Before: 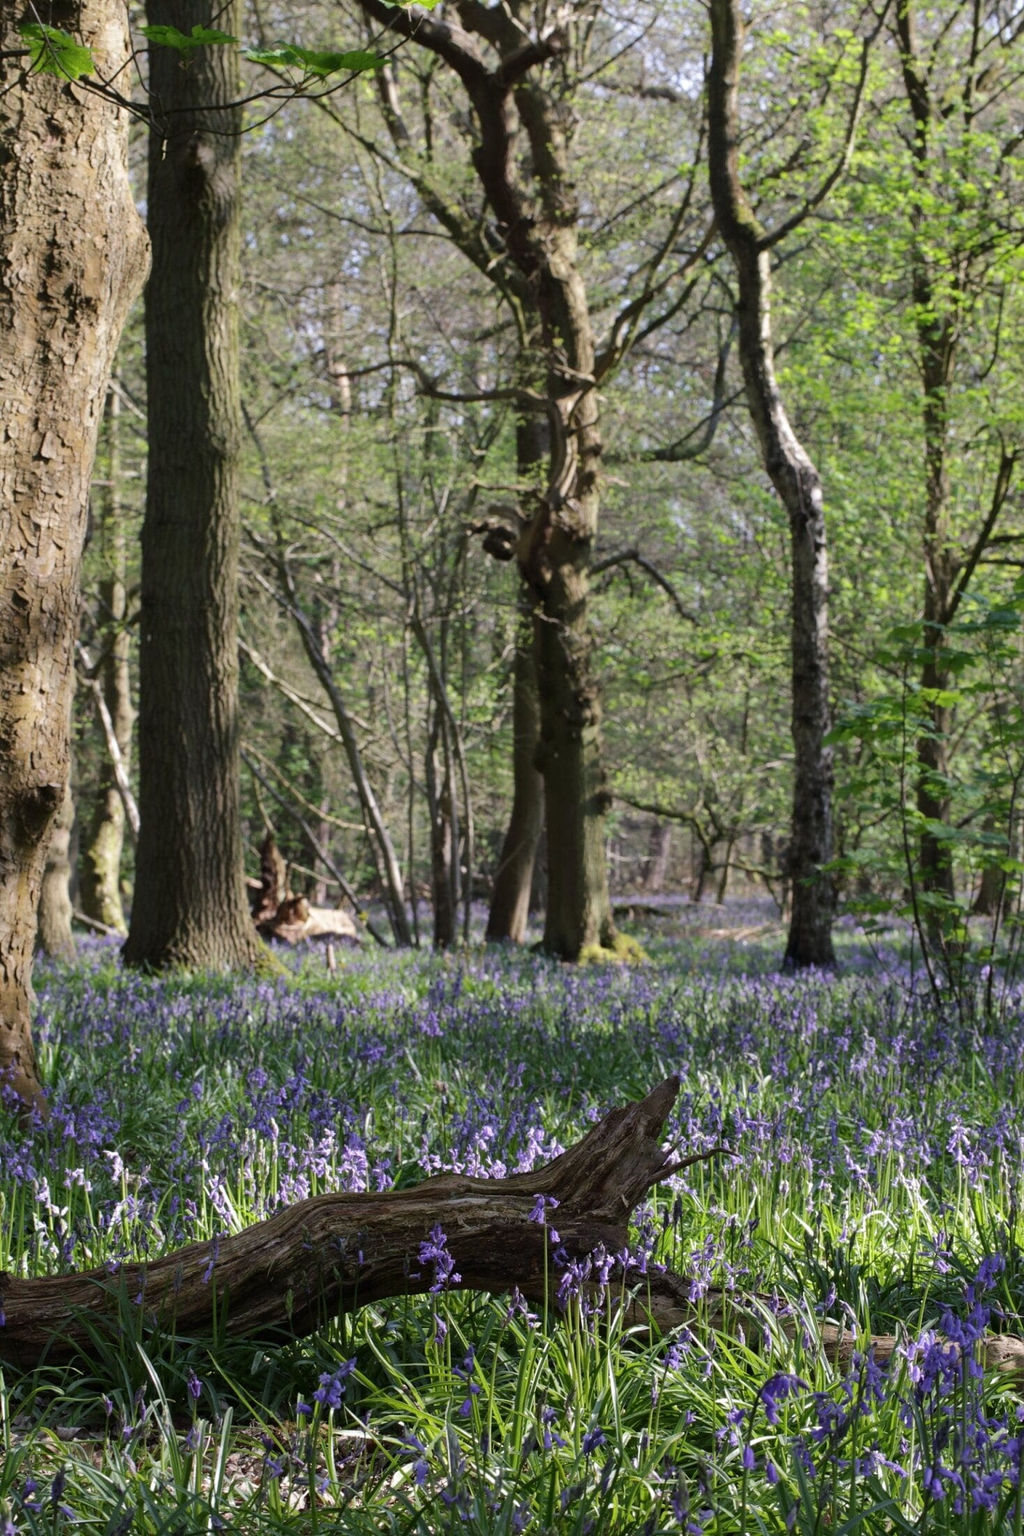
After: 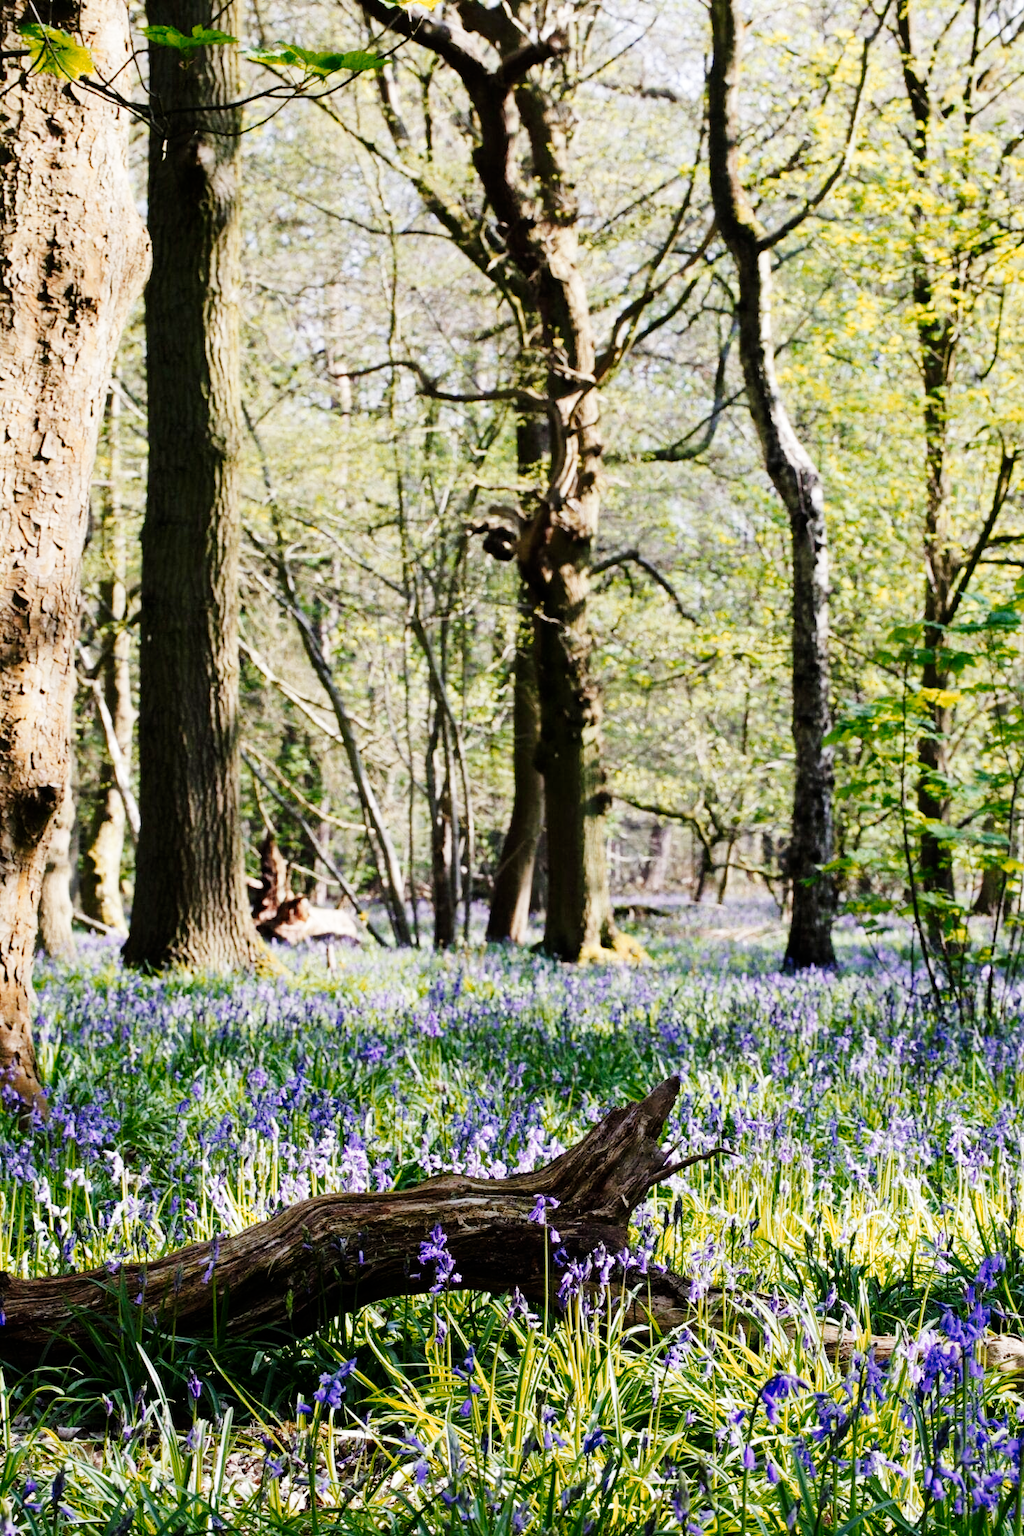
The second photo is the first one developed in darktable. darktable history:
color zones: curves: ch1 [(0, 0.455) (0.063, 0.455) (0.286, 0.495) (0.429, 0.5) (0.571, 0.5) (0.714, 0.5) (0.857, 0.5) (1, 0.455)]; ch2 [(0, 0.532) (0.063, 0.521) (0.233, 0.447) (0.429, 0.489) (0.571, 0.5) (0.714, 0.5) (0.857, 0.5) (1, 0.532)]
tone curve: curves: ch0 [(0, 0) (0.004, 0) (0.133, 0.071) (0.325, 0.456) (0.832, 0.957) (1, 1)], preserve colors none
